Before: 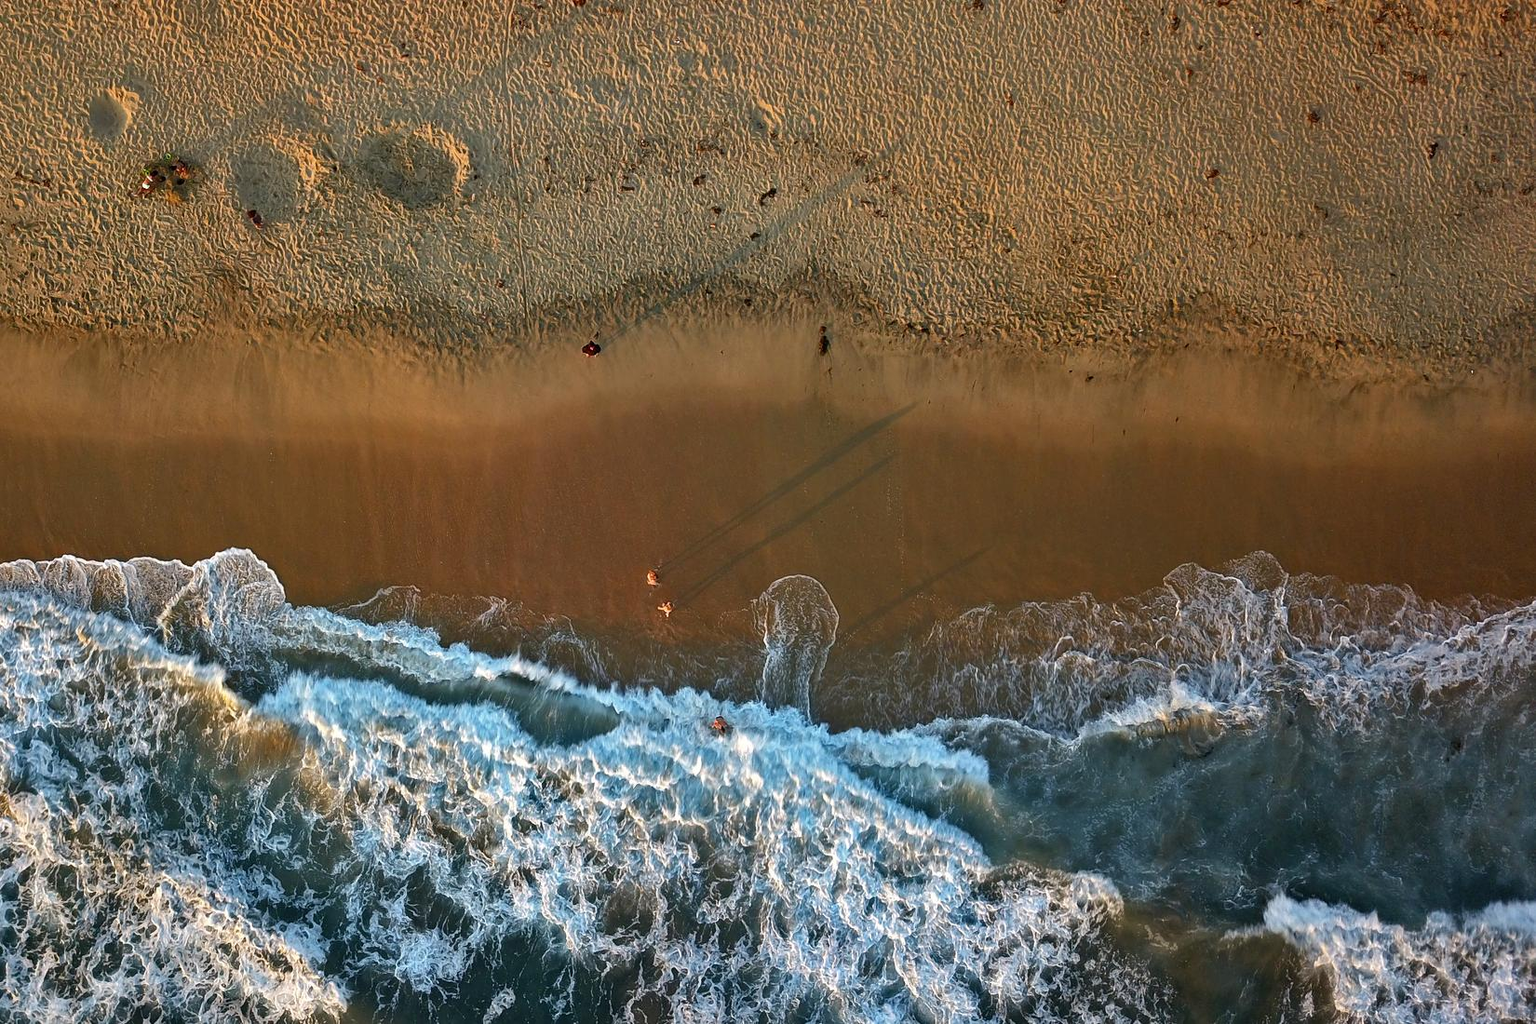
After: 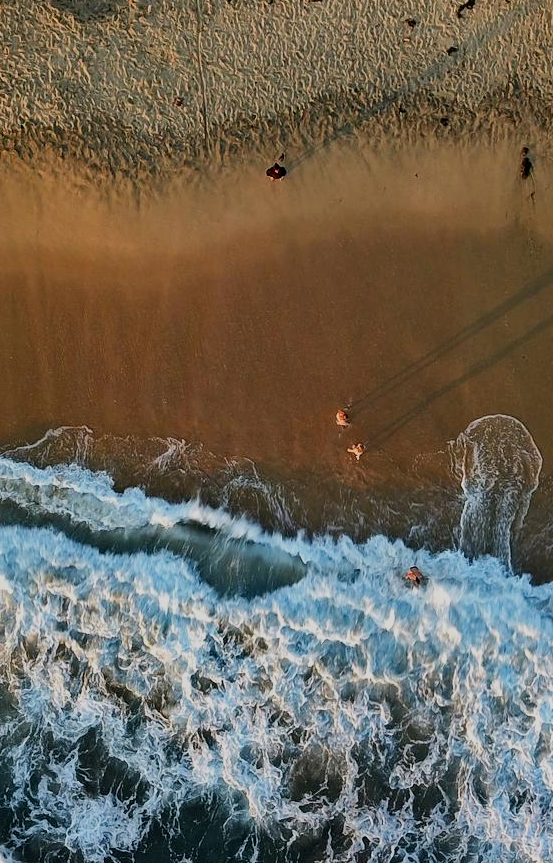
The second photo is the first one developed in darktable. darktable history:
filmic rgb: black relative exposure -7.65 EV, white relative exposure 4.56 EV, hardness 3.61, contrast 1.05
crop and rotate: left 21.77%, top 18.528%, right 44.676%, bottom 2.997%
